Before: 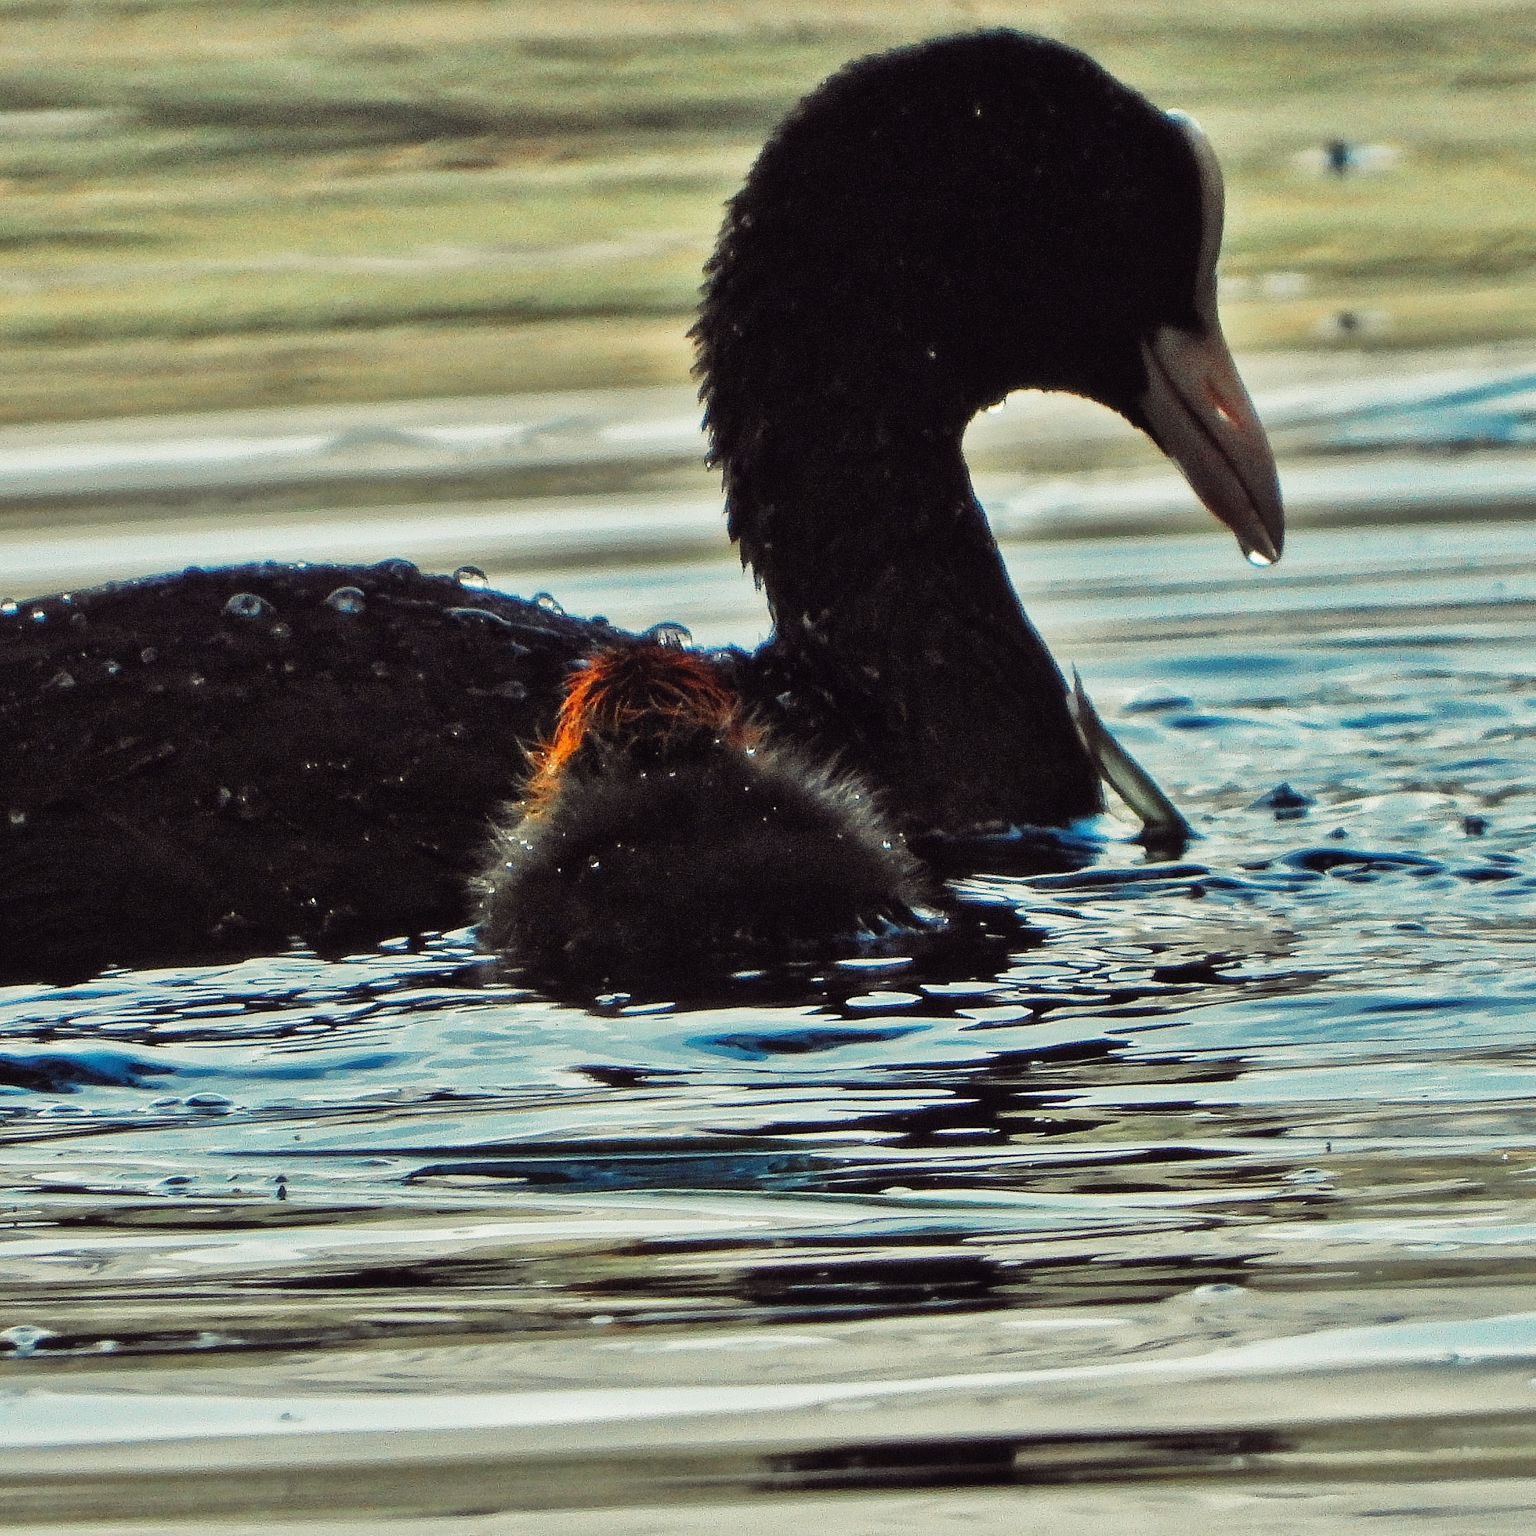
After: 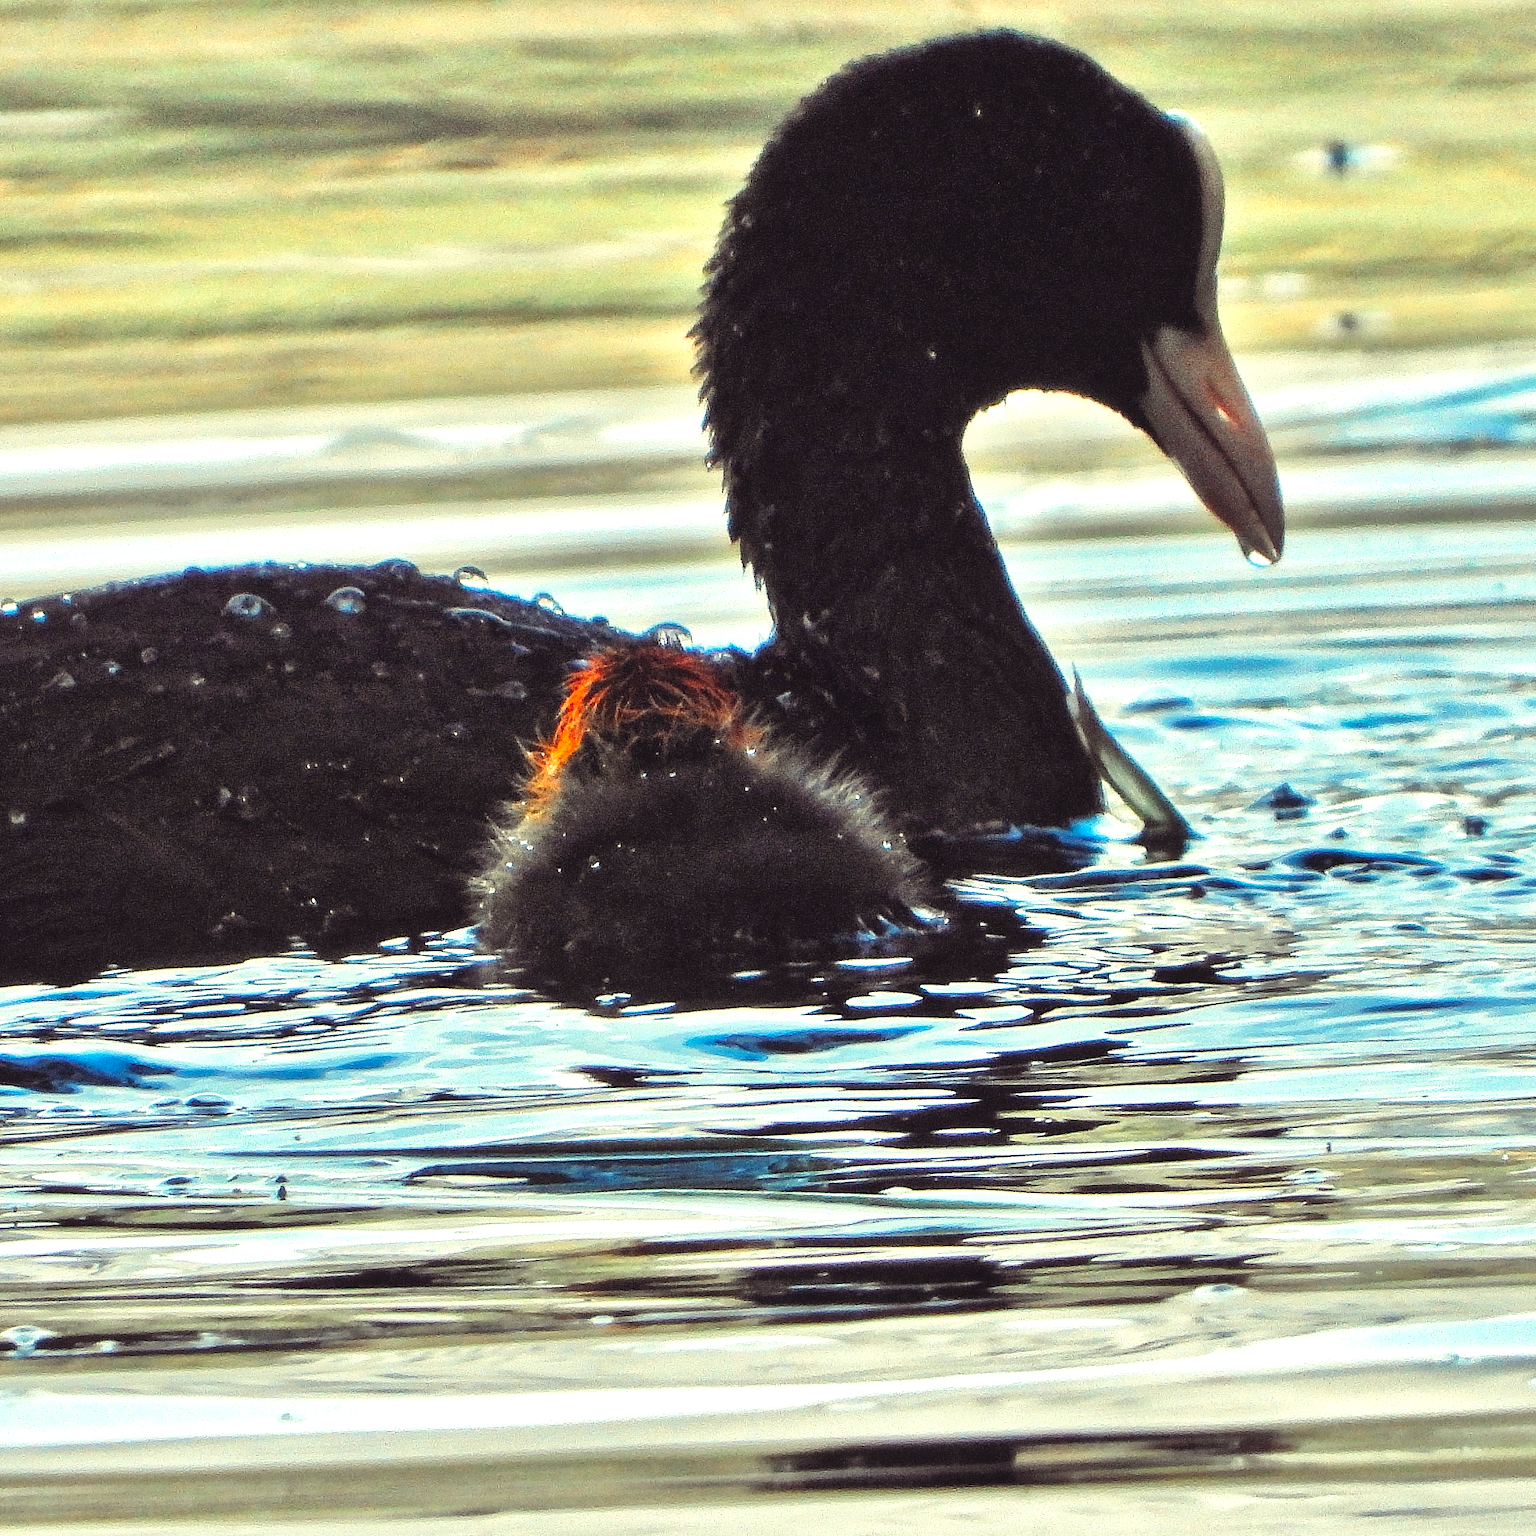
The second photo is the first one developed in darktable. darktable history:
contrast brightness saturation: brightness 0.09, saturation 0.19
exposure: black level correction 0, exposure 0.7 EV, compensate exposure bias true, compensate highlight preservation false
